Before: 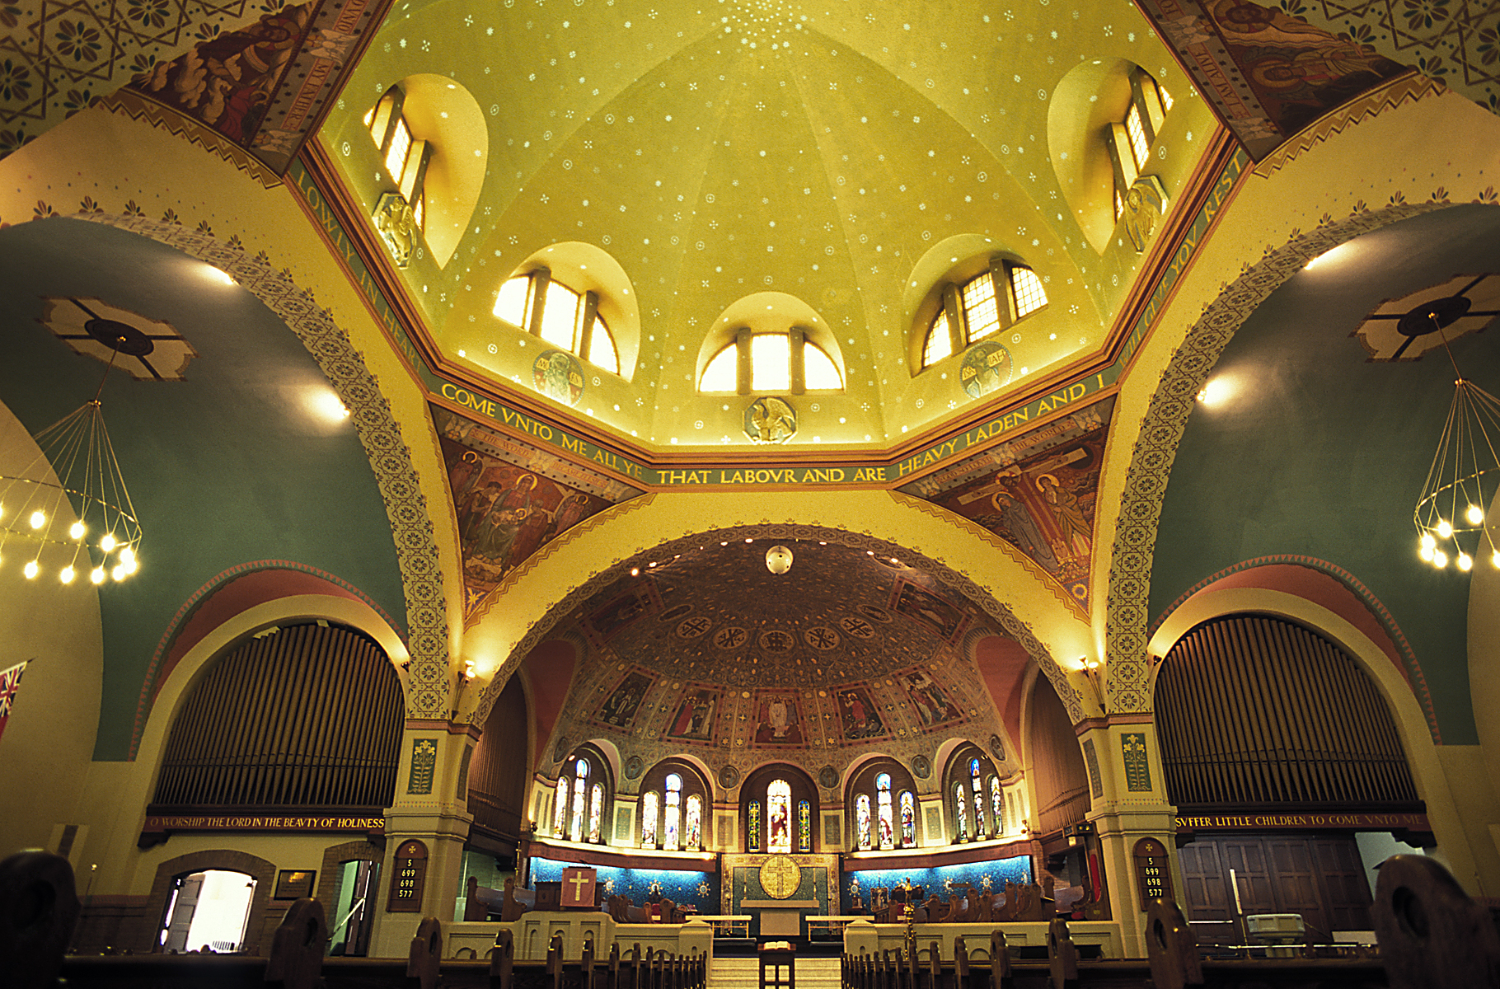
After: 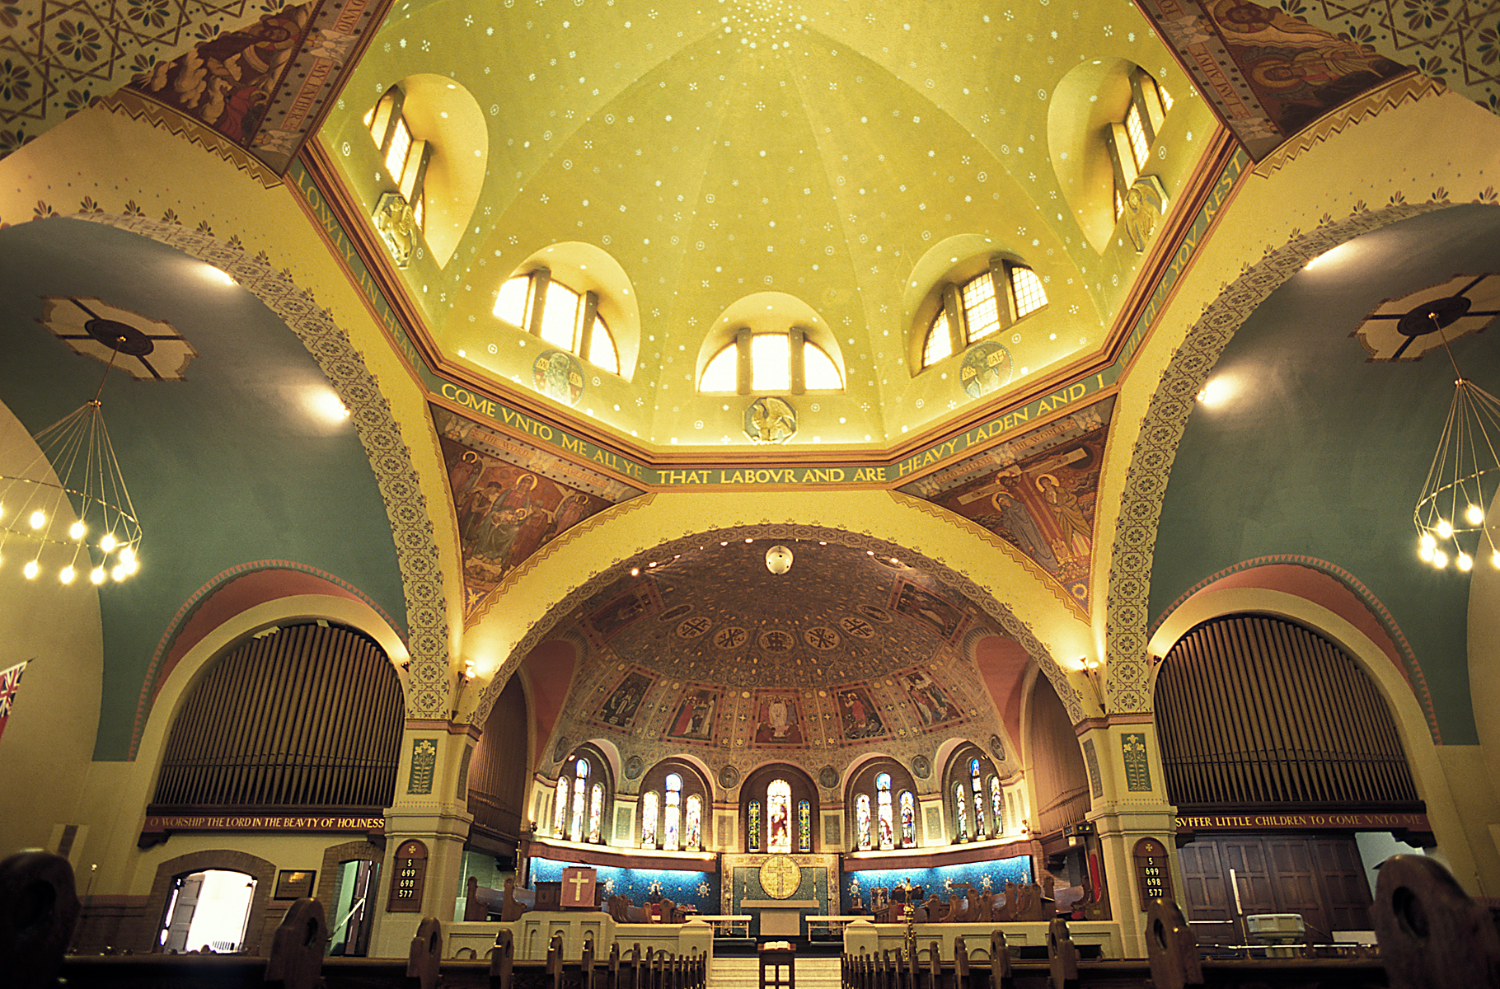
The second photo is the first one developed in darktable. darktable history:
base curve: curves: ch0 [(0, 0) (0.297, 0.298) (1, 1)]
shadows and highlights: shadows -28.14, highlights 30.39
